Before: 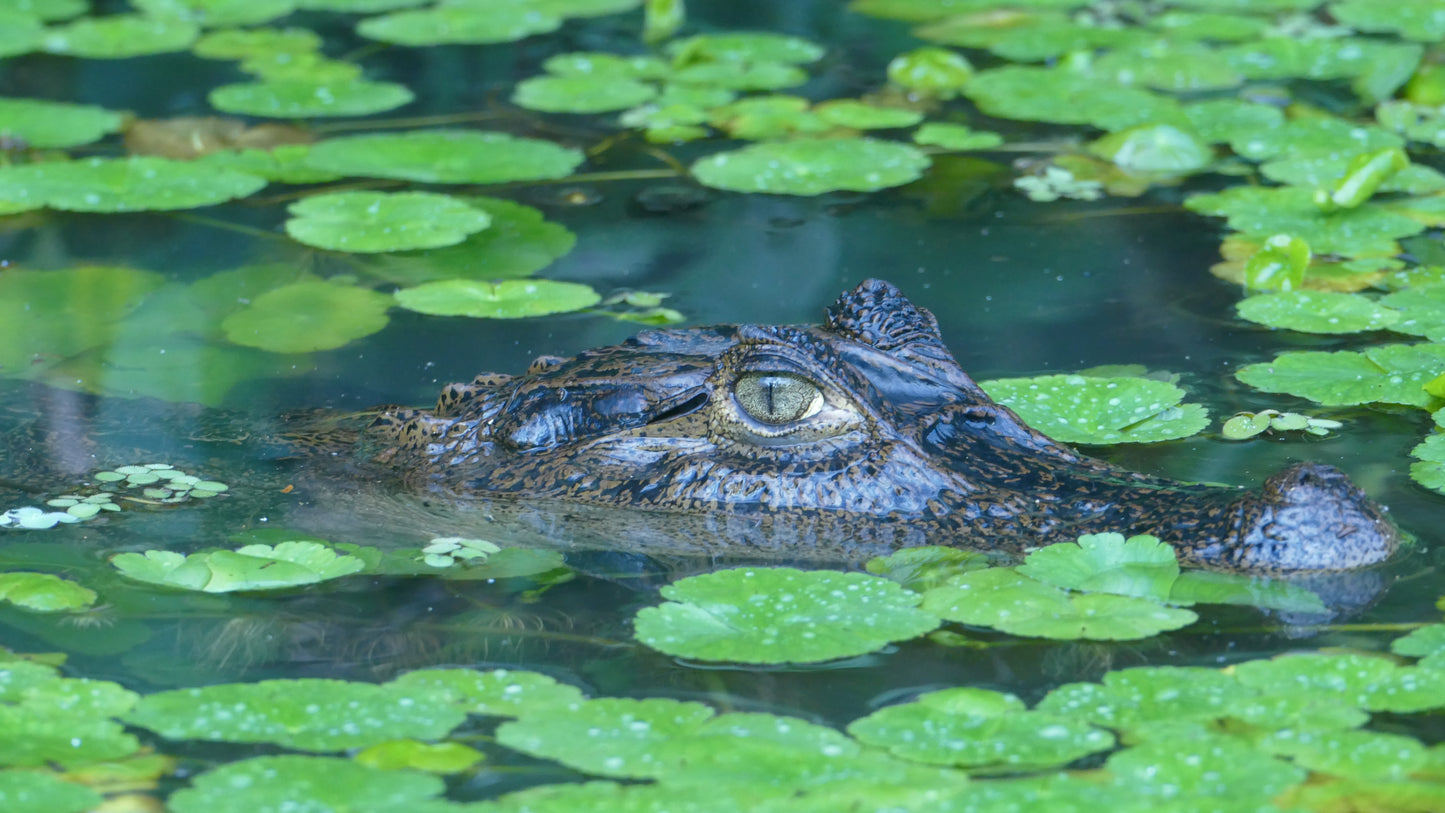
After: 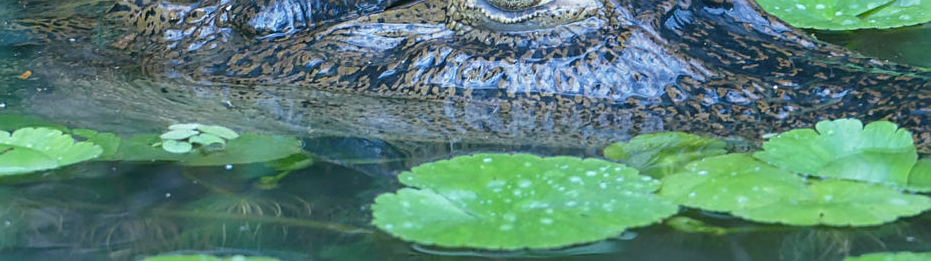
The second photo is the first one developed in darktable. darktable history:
sharpen: on, module defaults
crop: left 18.14%, top 50.996%, right 17.396%, bottom 16.826%
local contrast: detail 109%
